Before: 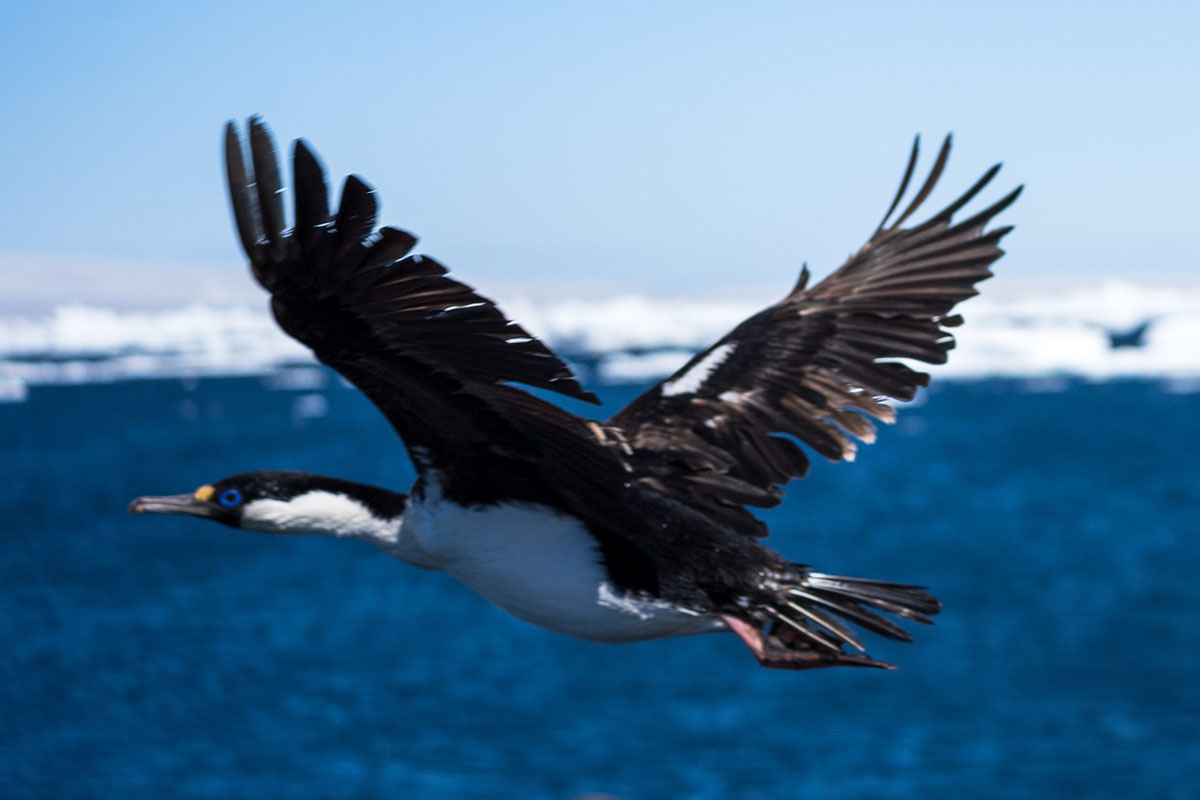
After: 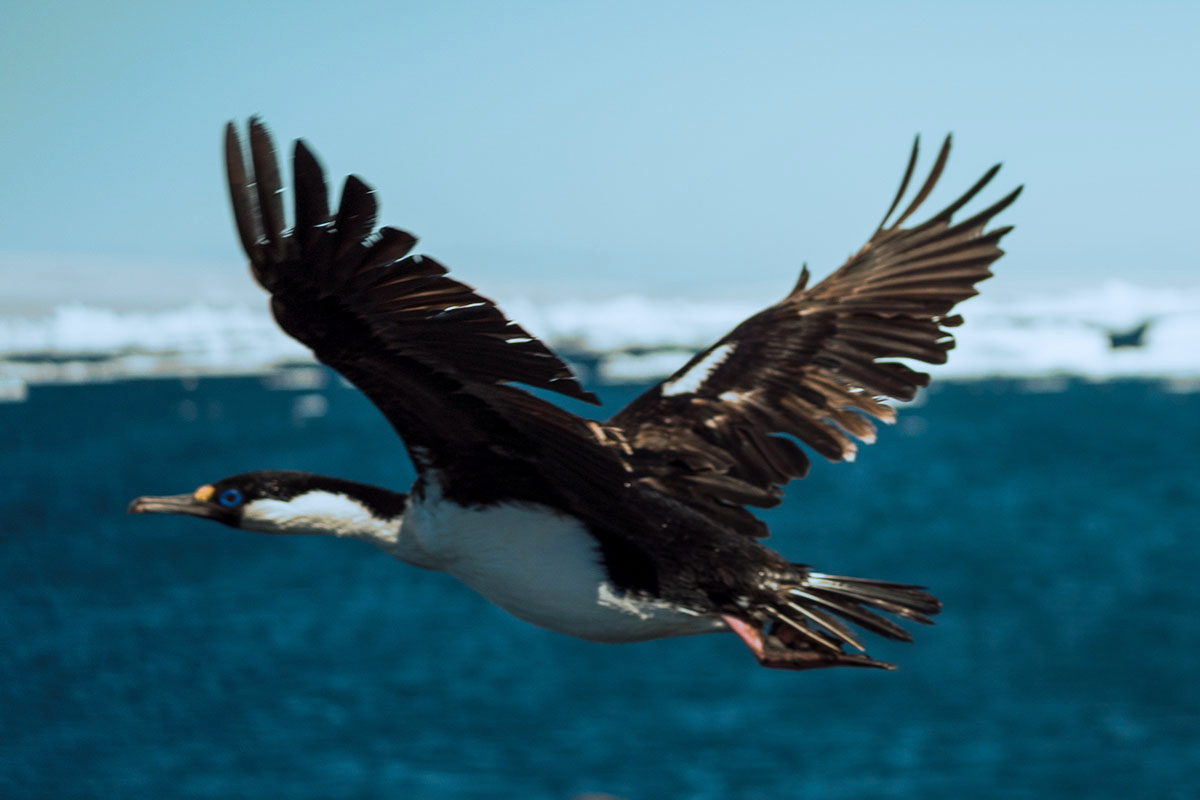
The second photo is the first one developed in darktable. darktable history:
split-toning: shadows › hue 351.18°, shadows › saturation 0.86, highlights › hue 218.82°, highlights › saturation 0.73, balance -19.167
white balance: red 1.08, blue 0.791
